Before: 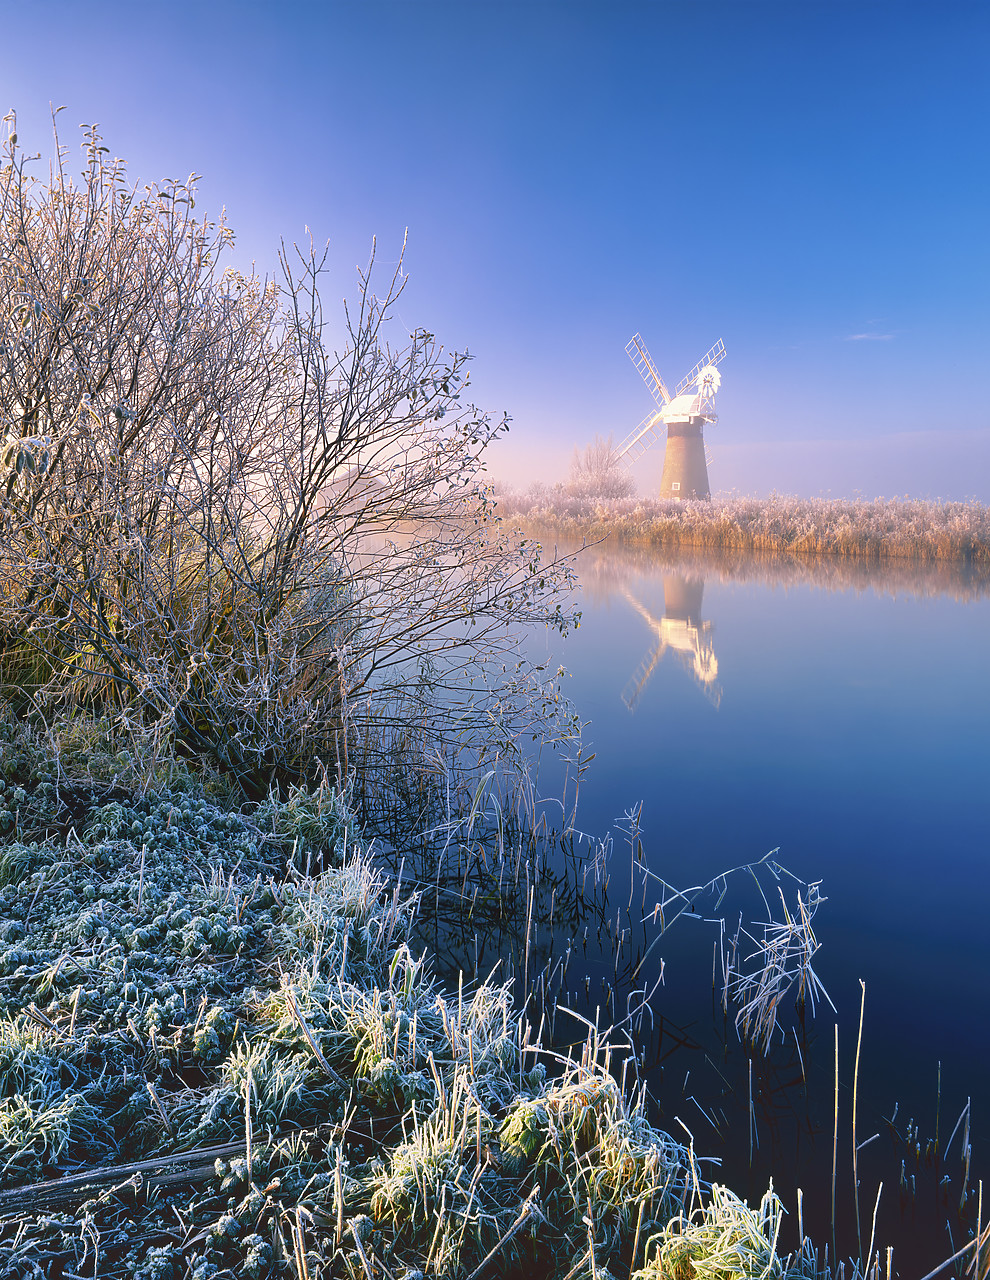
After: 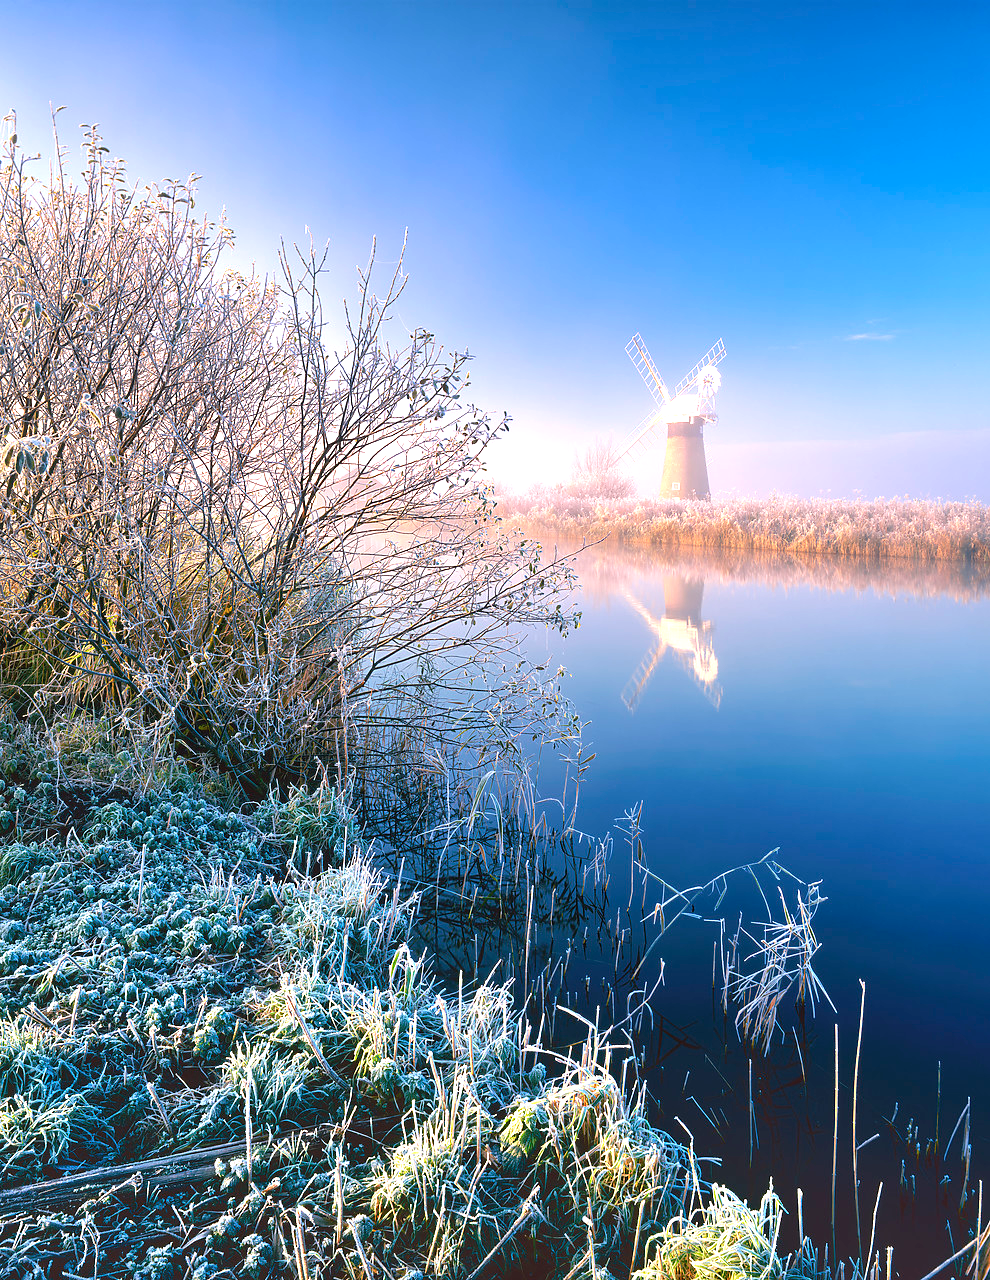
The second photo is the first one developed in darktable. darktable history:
contrast brightness saturation: saturation -0.083
exposure: black level correction 0, exposure 0.704 EV, compensate highlight preservation false
